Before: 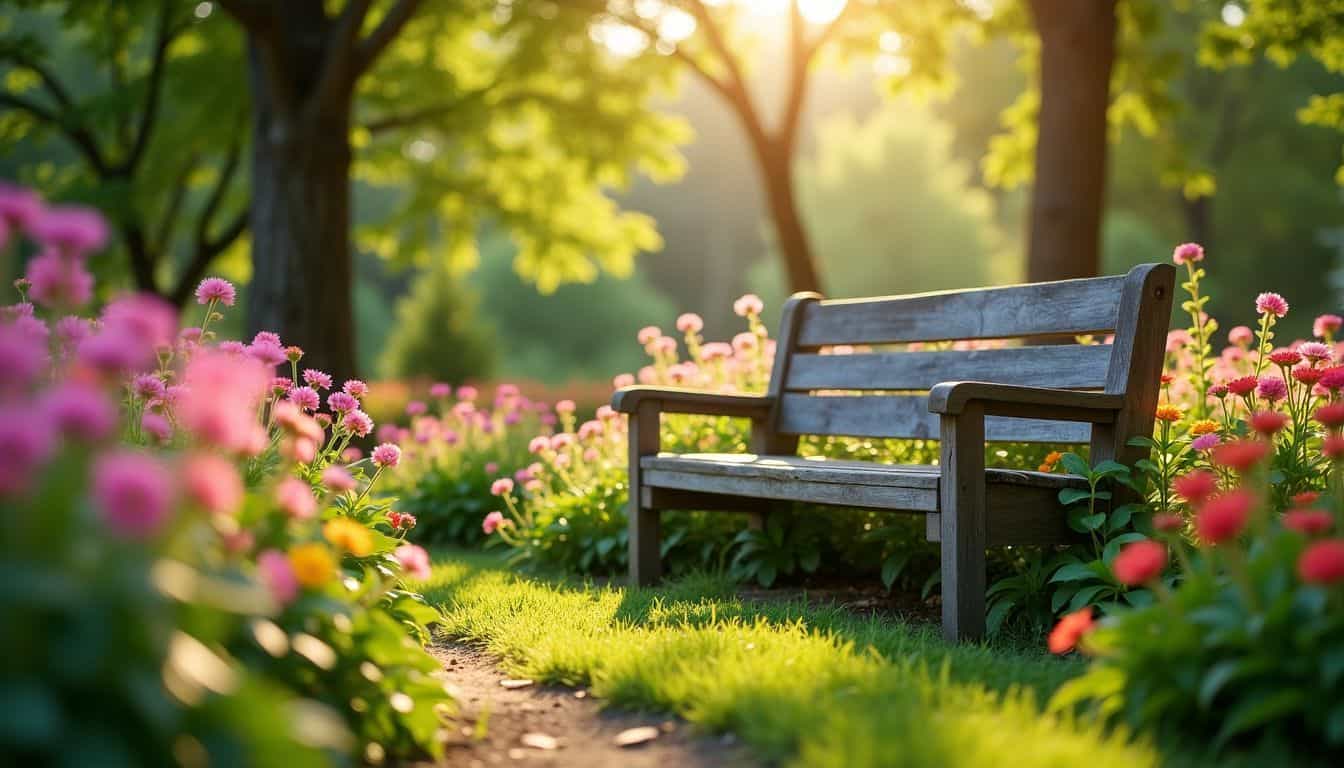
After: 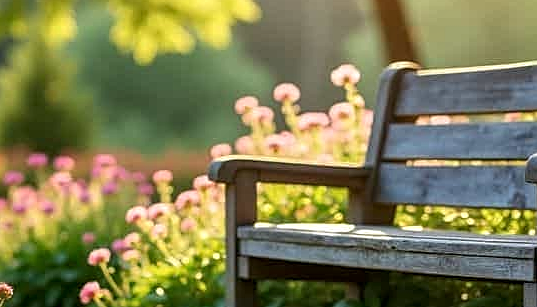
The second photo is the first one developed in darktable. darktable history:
sharpen: on, module defaults
crop: left 30%, top 30%, right 30%, bottom 30%
local contrast: detail 130%
